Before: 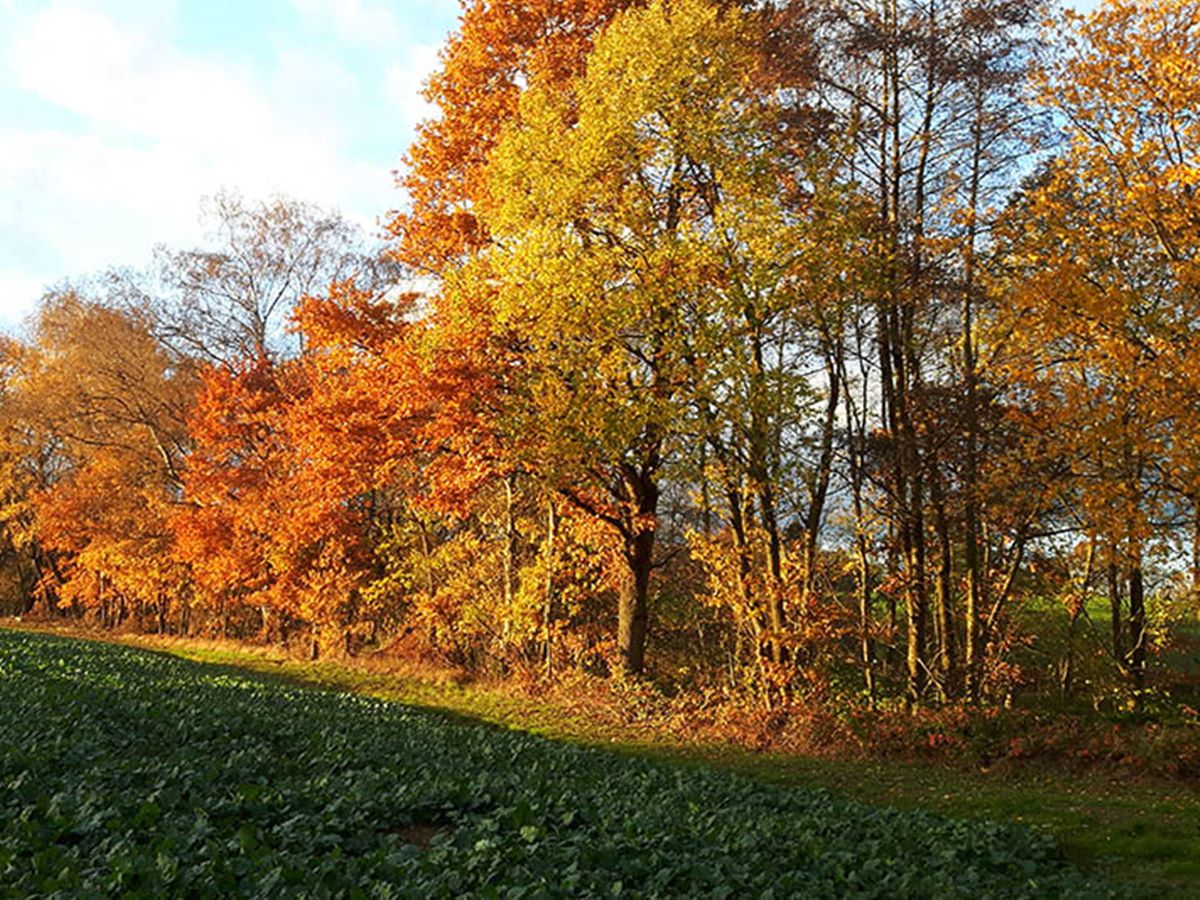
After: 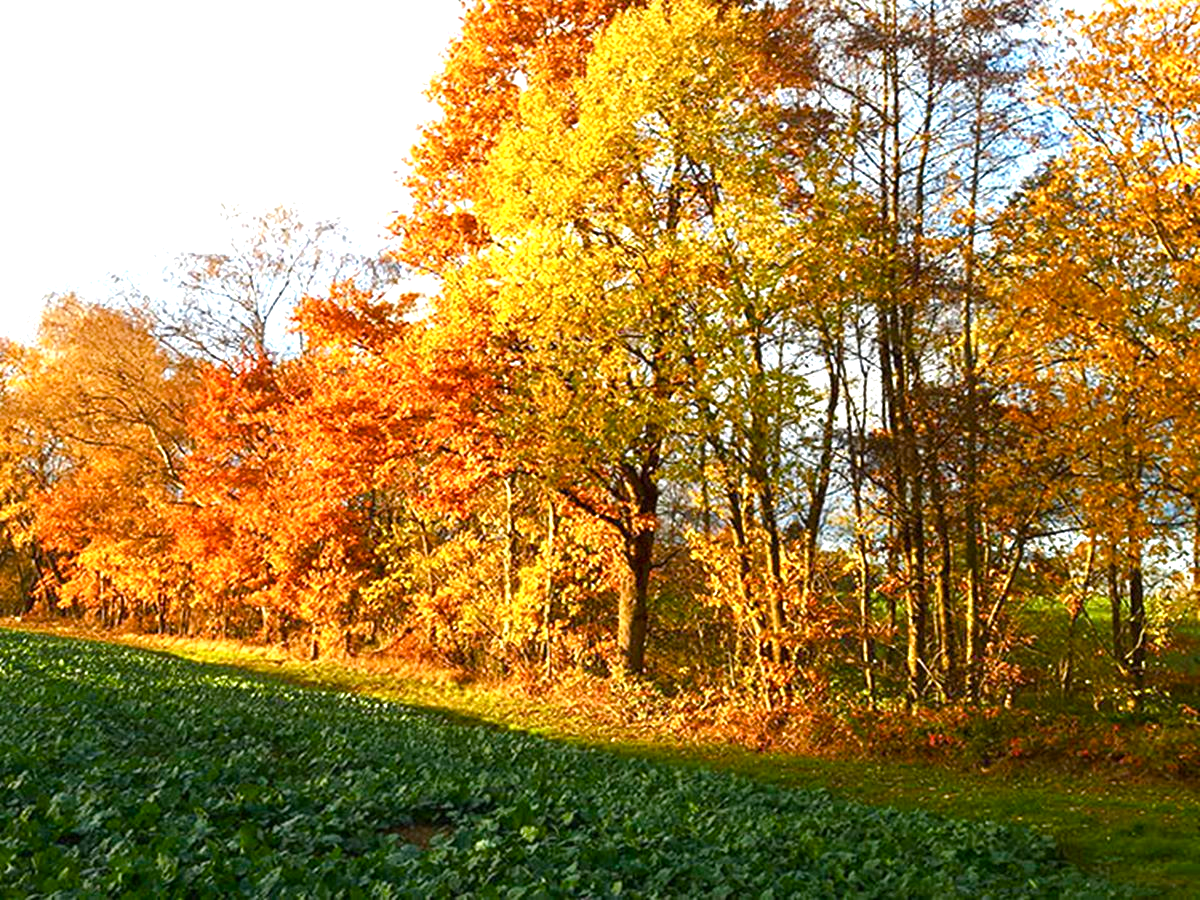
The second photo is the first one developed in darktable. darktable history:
tone equalizer: on, module defaults
color balance rgb: perceptual saturation grading › global saturation 27.195%, perceptual saturation grading › highlights -27.995%, perceptual saturation grading › mid-tones 15.505%, perceptual saturation grading › shadows 33.75%, global vibrance 9.682%
exposure: black level correction 0, exposure 0.947 EV, compensate exposure bias true, compensate highlight preservation false
